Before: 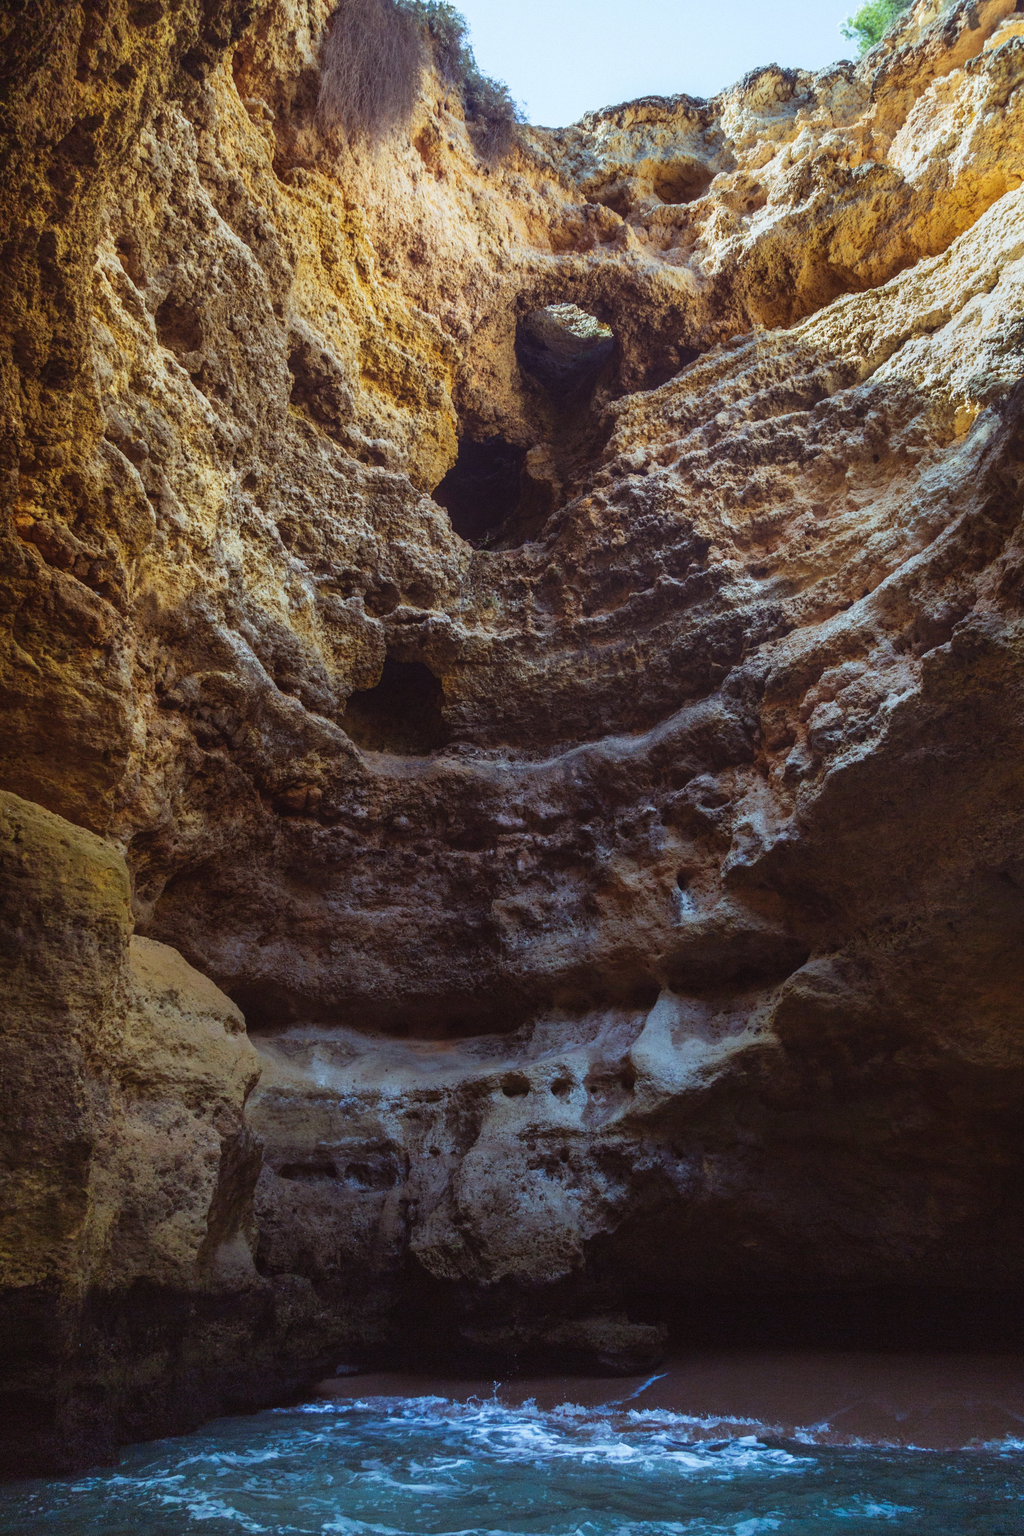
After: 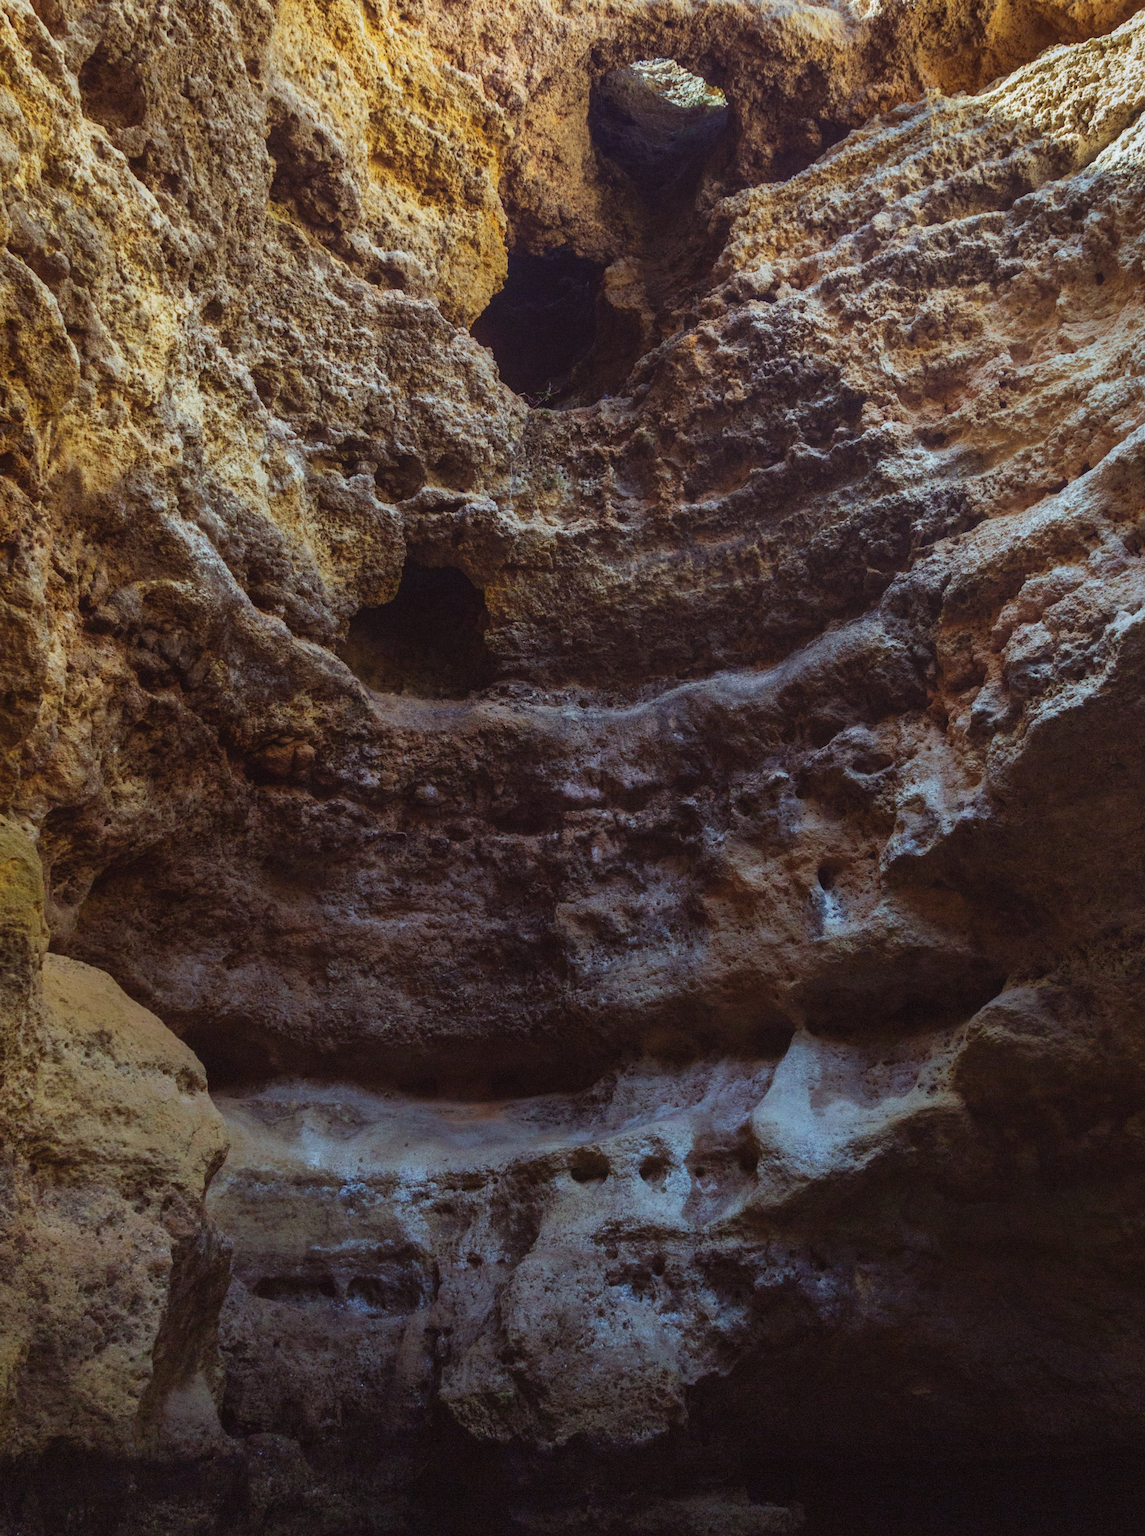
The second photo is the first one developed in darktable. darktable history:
crop: left 9.751%, top 17.076%, right 11.263%, bottom 12.313%
